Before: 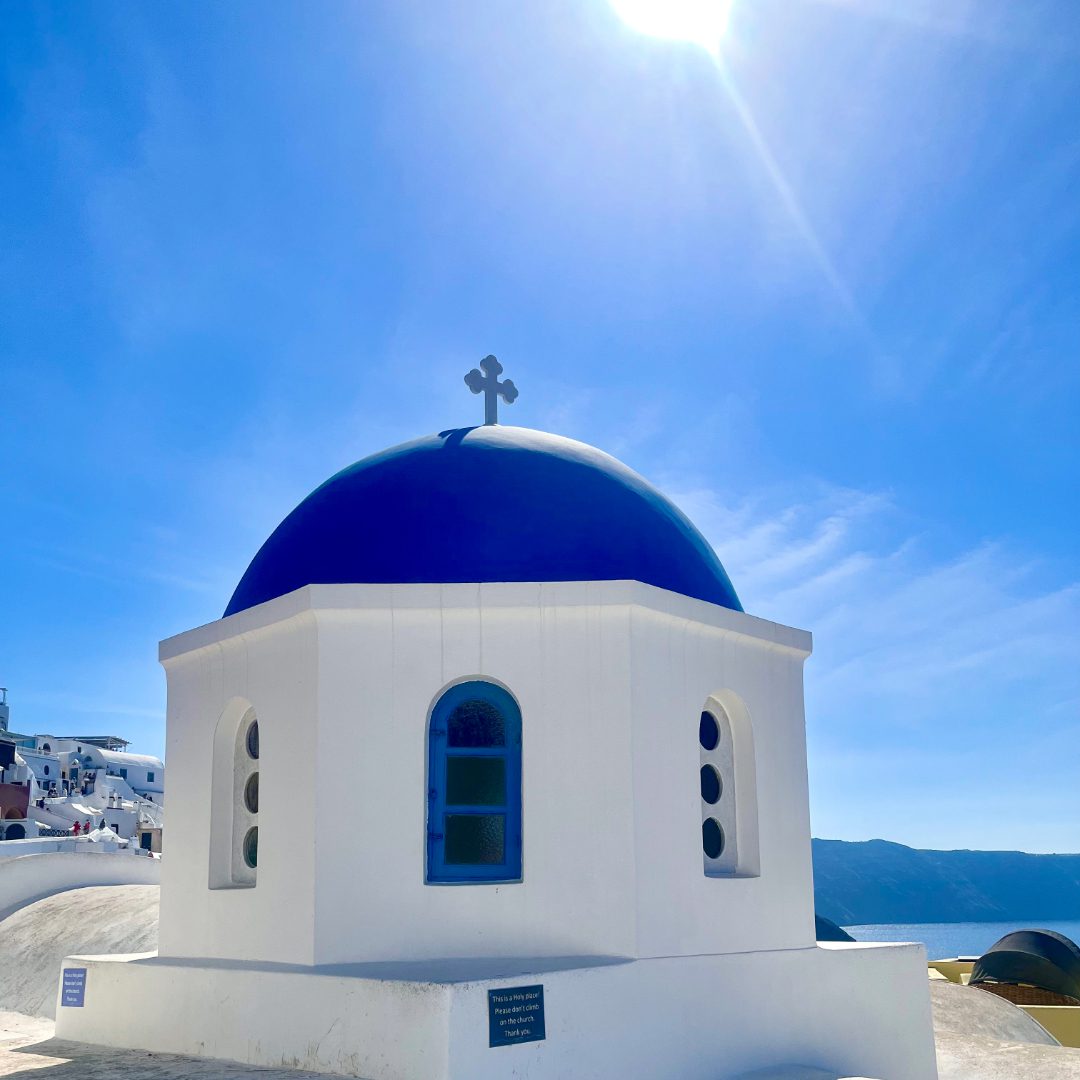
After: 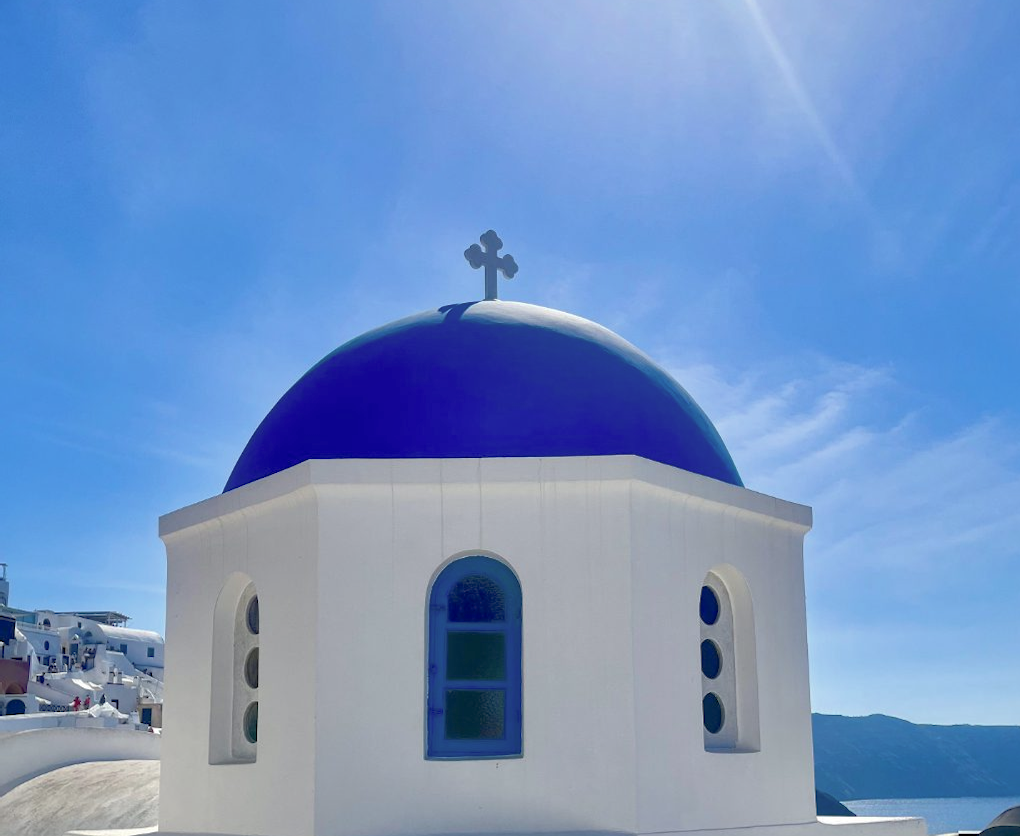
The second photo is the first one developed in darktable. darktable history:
shadows and highlights: on, module defaults
crop and rotate: angle 0.045°, top 11.616%, right 5.441%, bottom 10.86%
color correction: highlights b* 0.003, saturation 0.866
